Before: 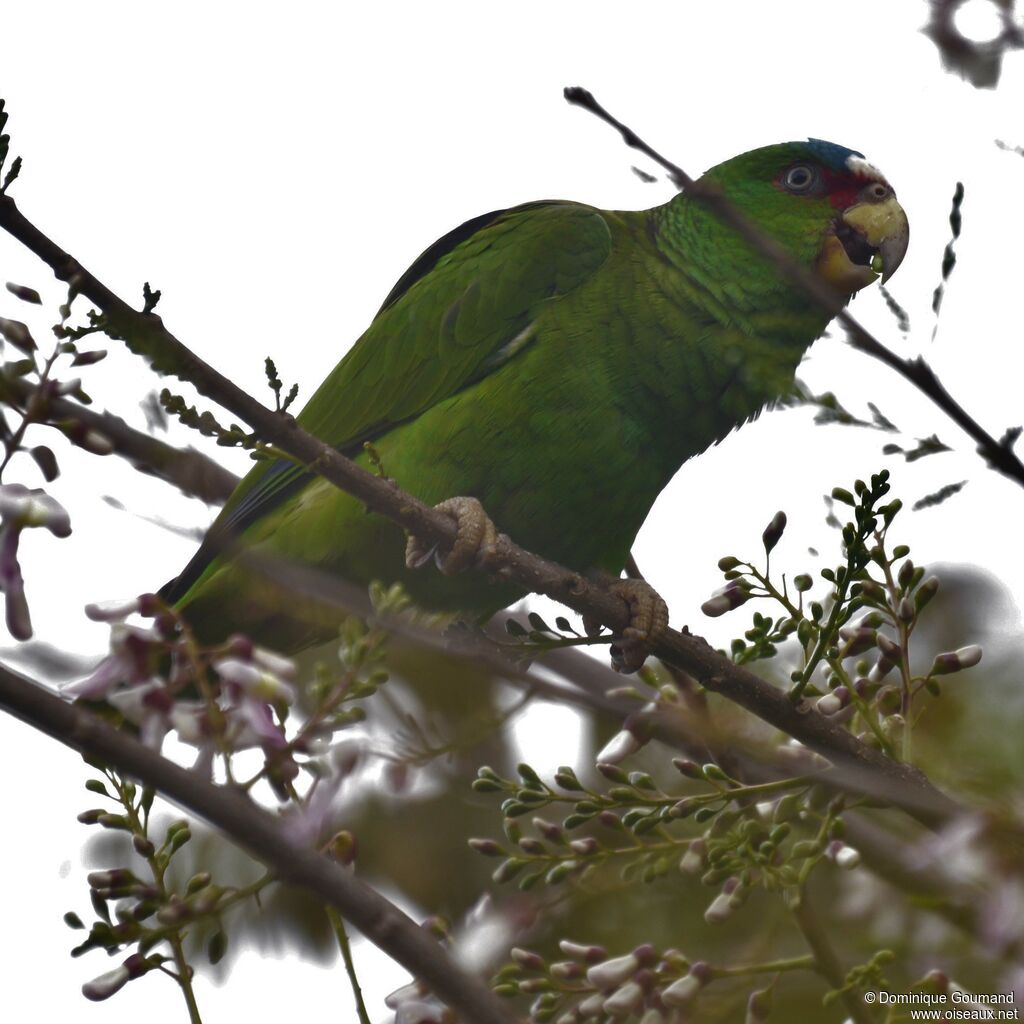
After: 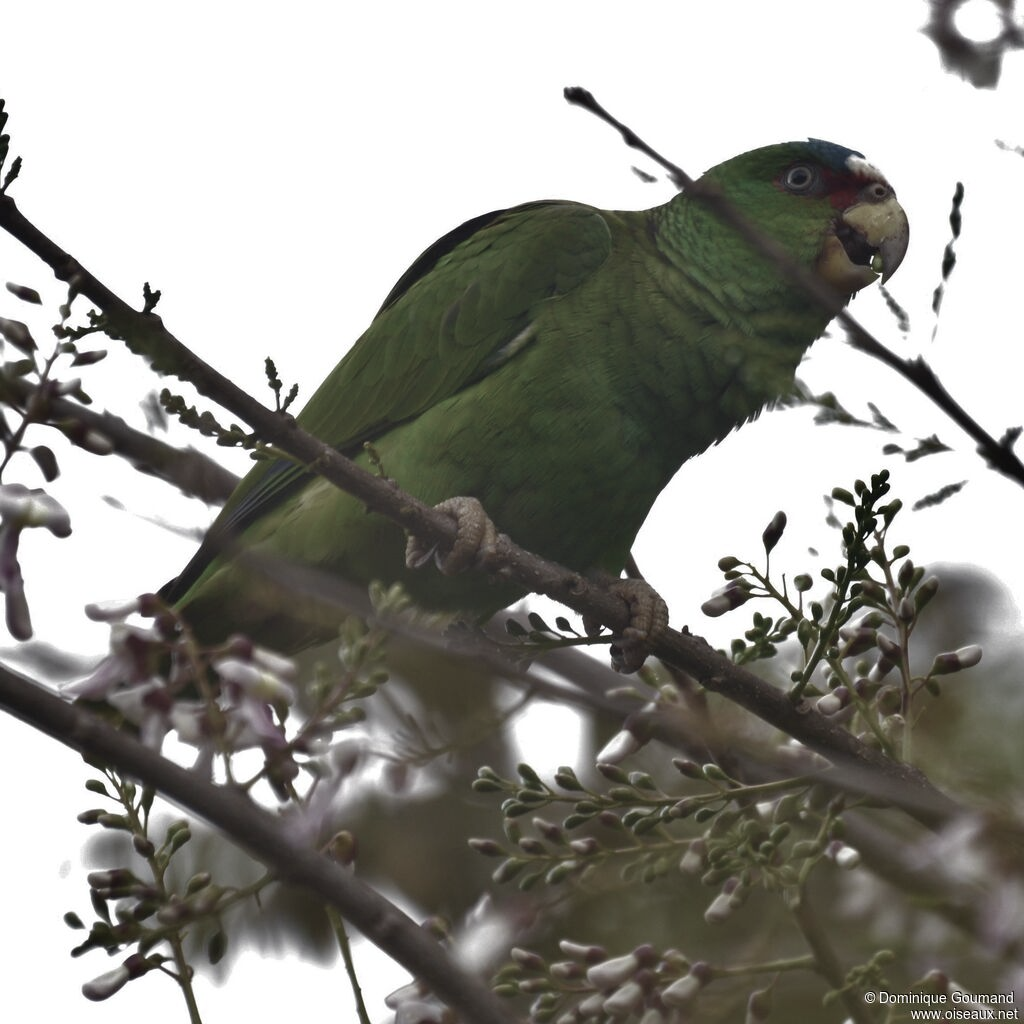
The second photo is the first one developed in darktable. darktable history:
color balance rgb: linear chroma grading › shadows -6.507%, linear chroma grading › highlights -7.451%, linear chroma grading › global chroma -10.432%, linear chroma grading › mid-tones -7.701%, perceptual saturation grading › global saturation -32.806%
